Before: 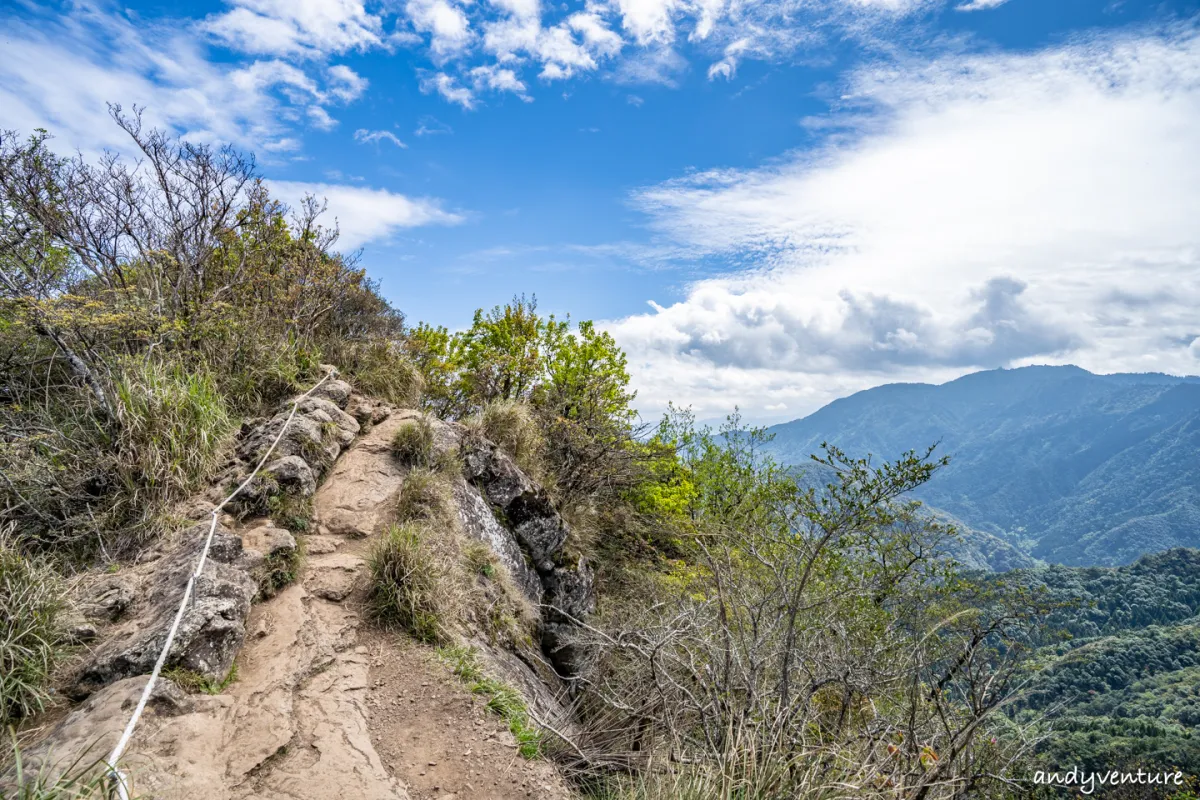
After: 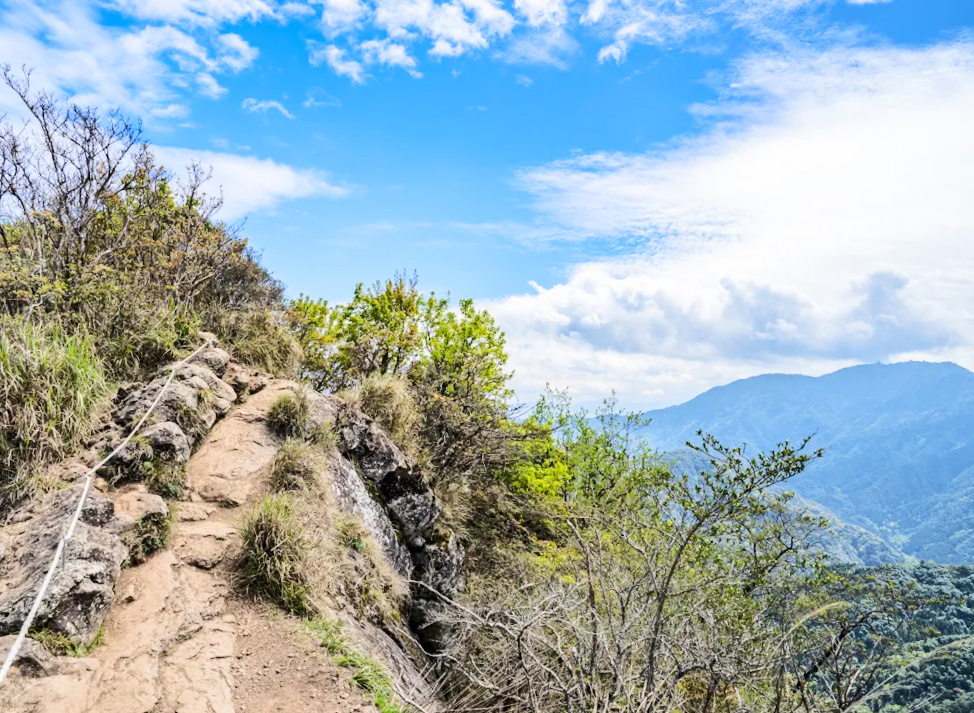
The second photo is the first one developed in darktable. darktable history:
crop: left 11.225%, top 5.381%, right 9.565%, bottom 10.314%
rgb curve: curves: ch0 [(0, 0) (0.284, 0.292) (0.505, 0.644) (1, 1)]; ch1 [(0, 0) (0.284, 0.292) (0.505, 0.644) (1, 1)]; ch2 [(0, 0) (0.284, 0.292) (0.505, 0.644) (1, 1)], compensate middle gray true
rotate and perspective: rotation 2.27°, automatic cropping off
